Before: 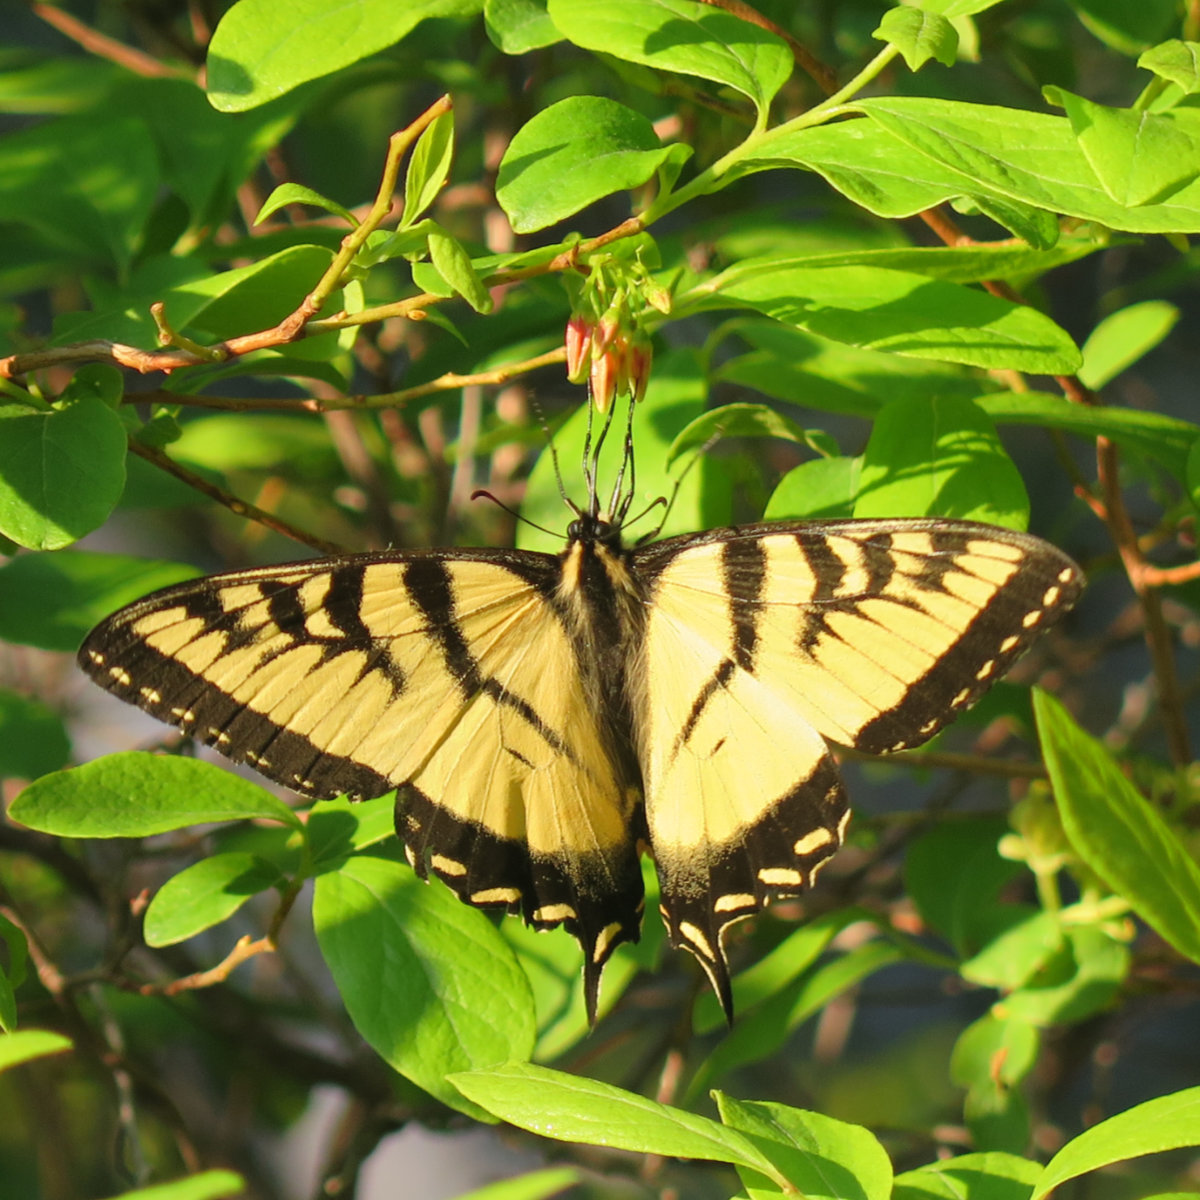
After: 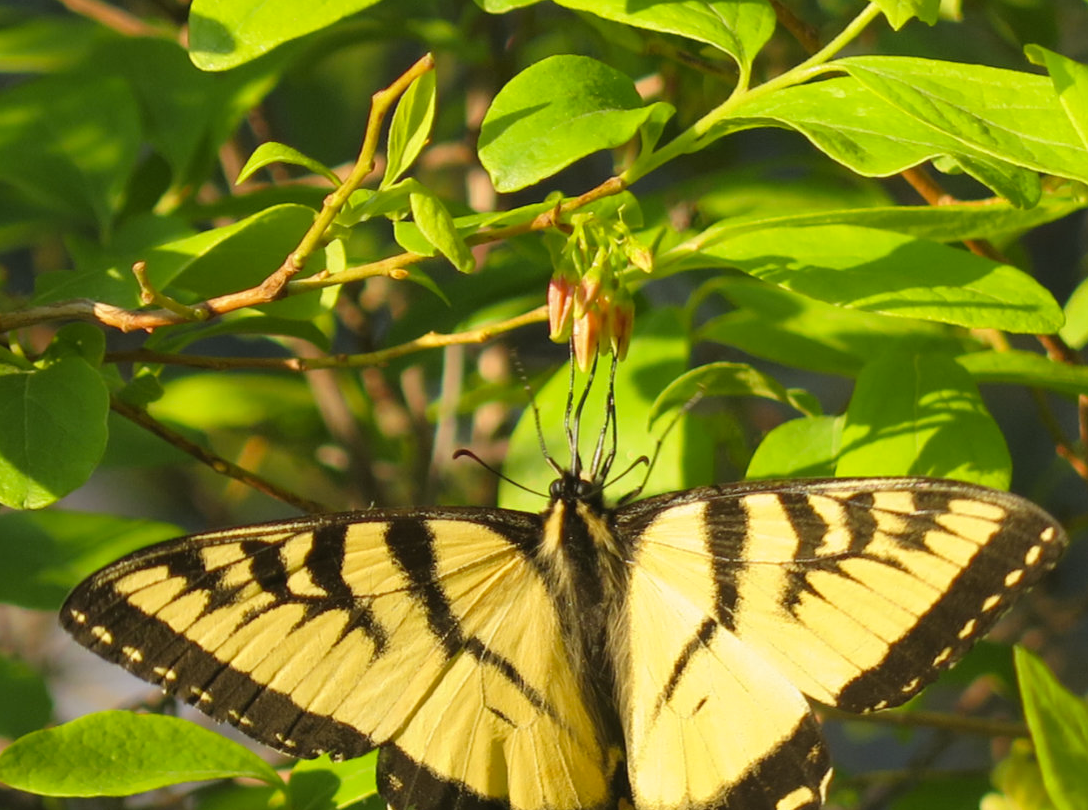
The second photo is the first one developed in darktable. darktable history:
color contrast: green-magenta contrast 0.8, blue-yellow contrast 1.1, unbound 0
crop: left 1.509%, top 3.452%, right 7.696%, bottom 28.452%
